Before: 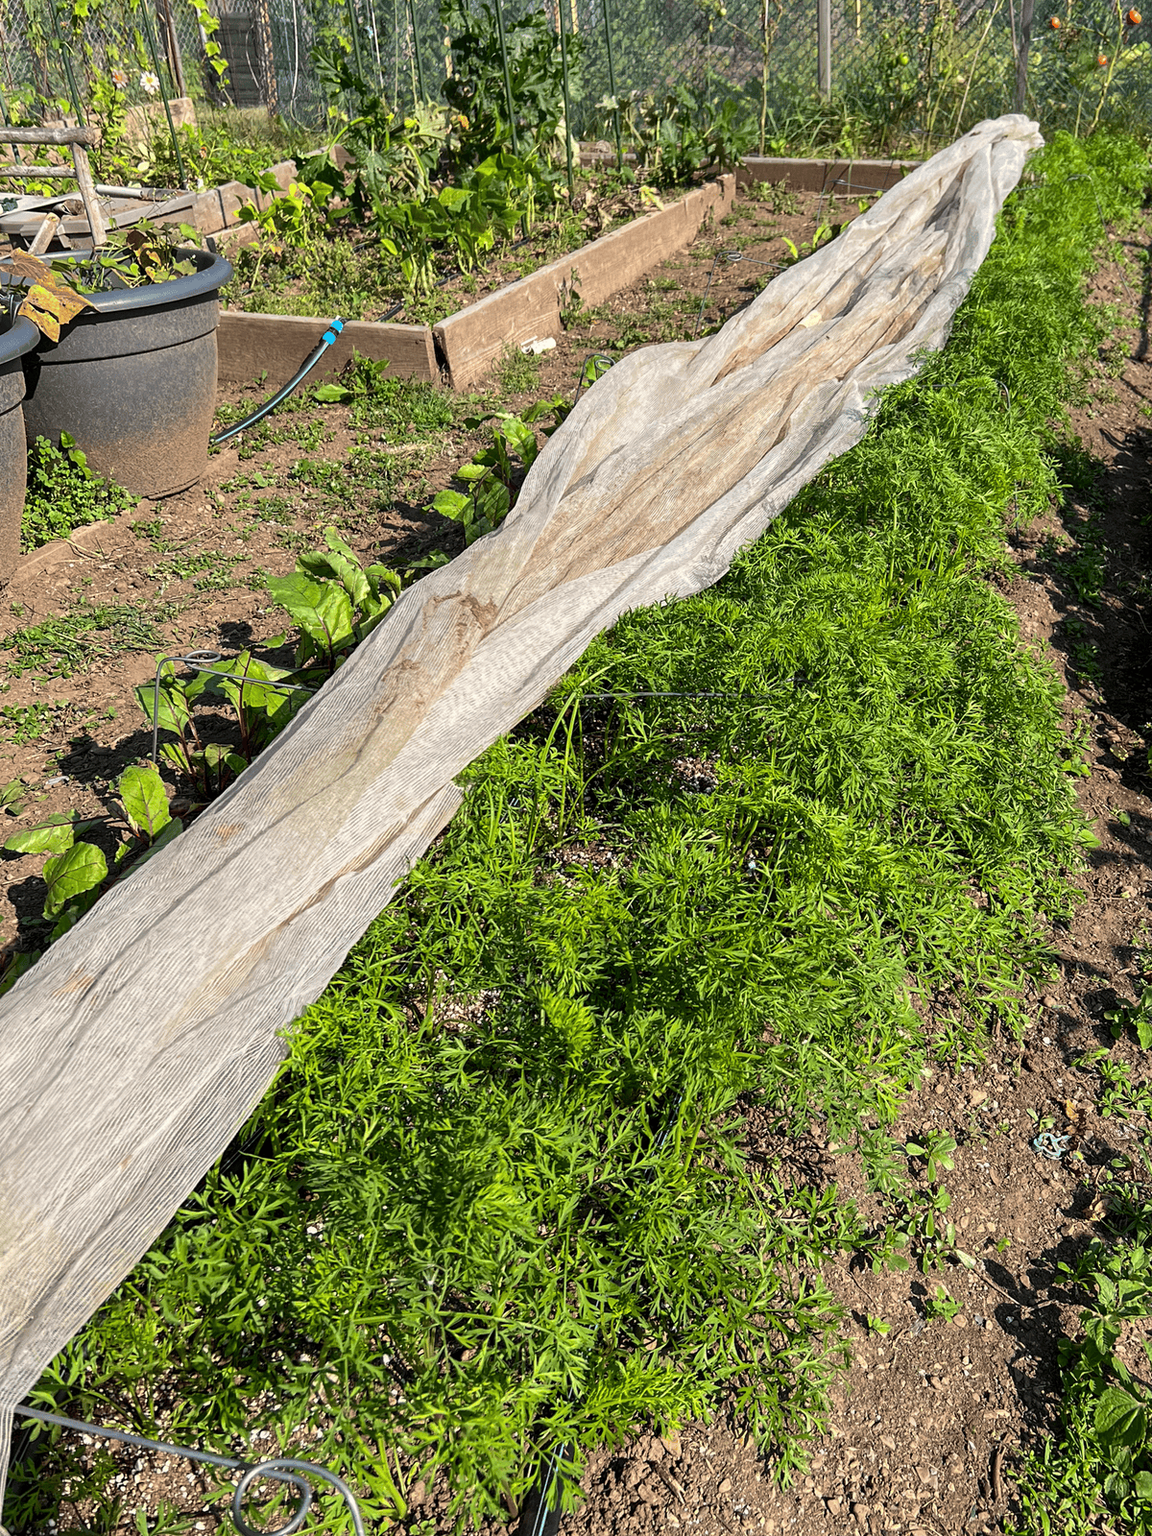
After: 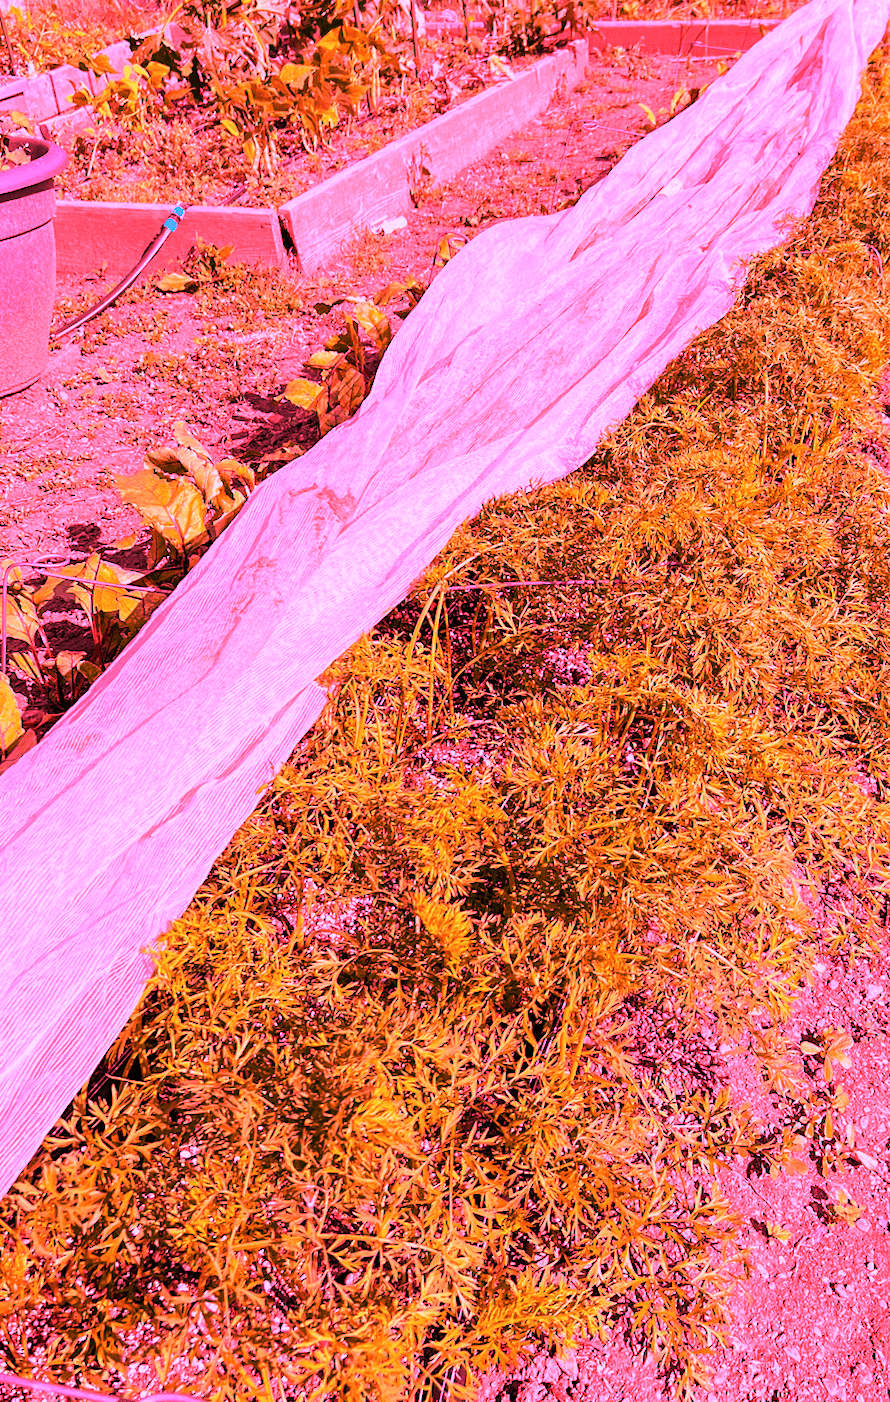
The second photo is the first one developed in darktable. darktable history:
rotate and perspective: rotation -2°, crop left 0.022, crop right 0.978, crop top 0.049, crop bottom 0.951
crop and rotate: left 13.15%, top 5.251%, right 12.609%
white balance: red 4.26, blue 1.802
exposure: exposure -0.36 EV, compensate highlight preservation false
